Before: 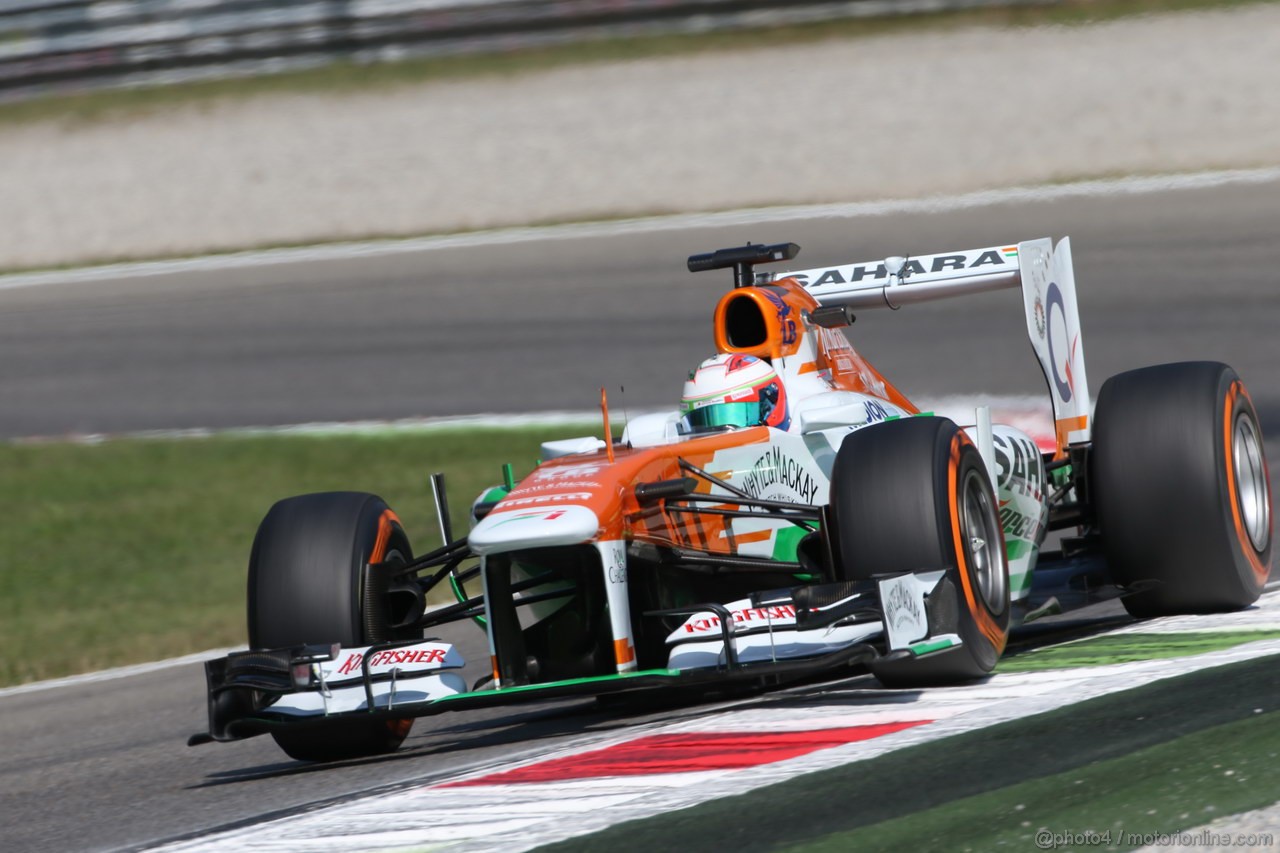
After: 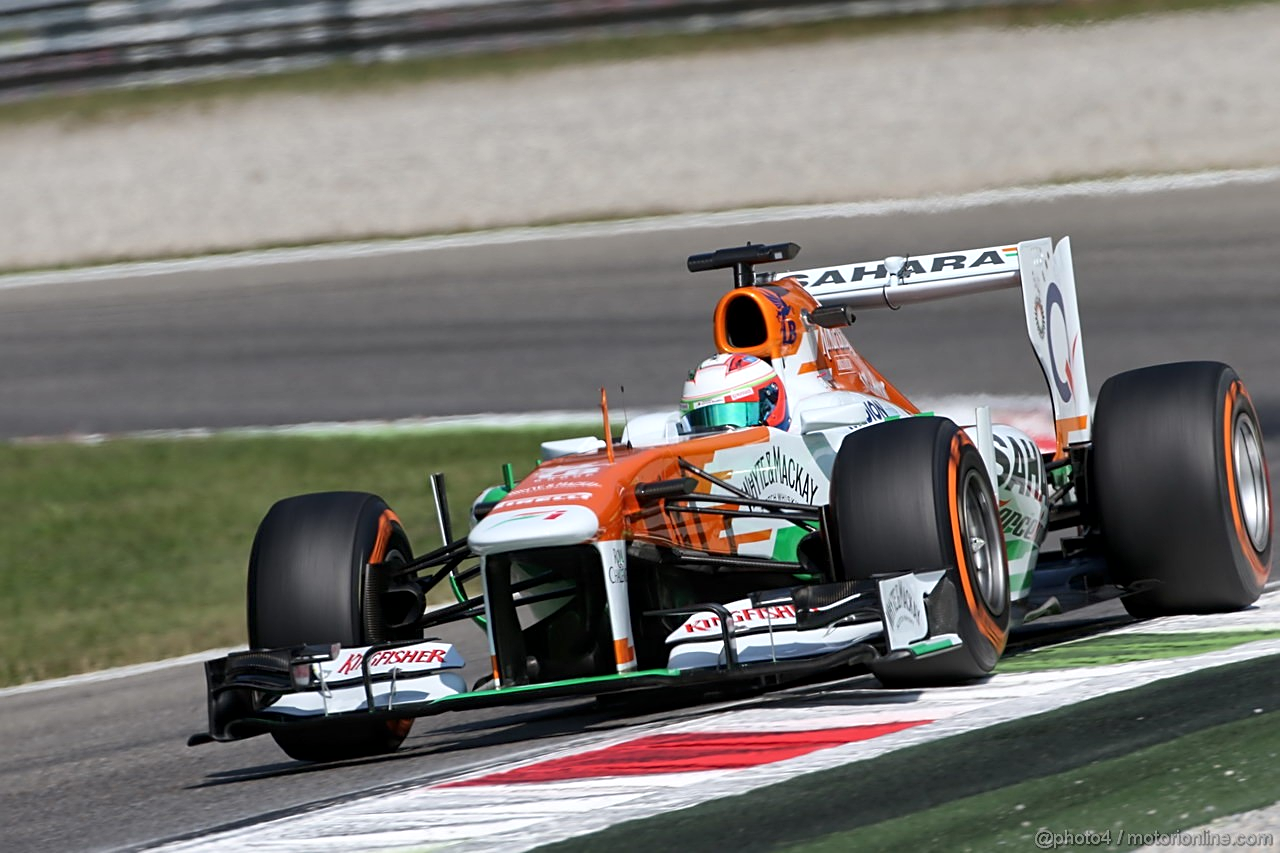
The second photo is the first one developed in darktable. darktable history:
sharpen: on, module defaults
local contrast: mode bilateral grid, contrast 19, coarseness 49, detail 141%, midtone range 0.2
